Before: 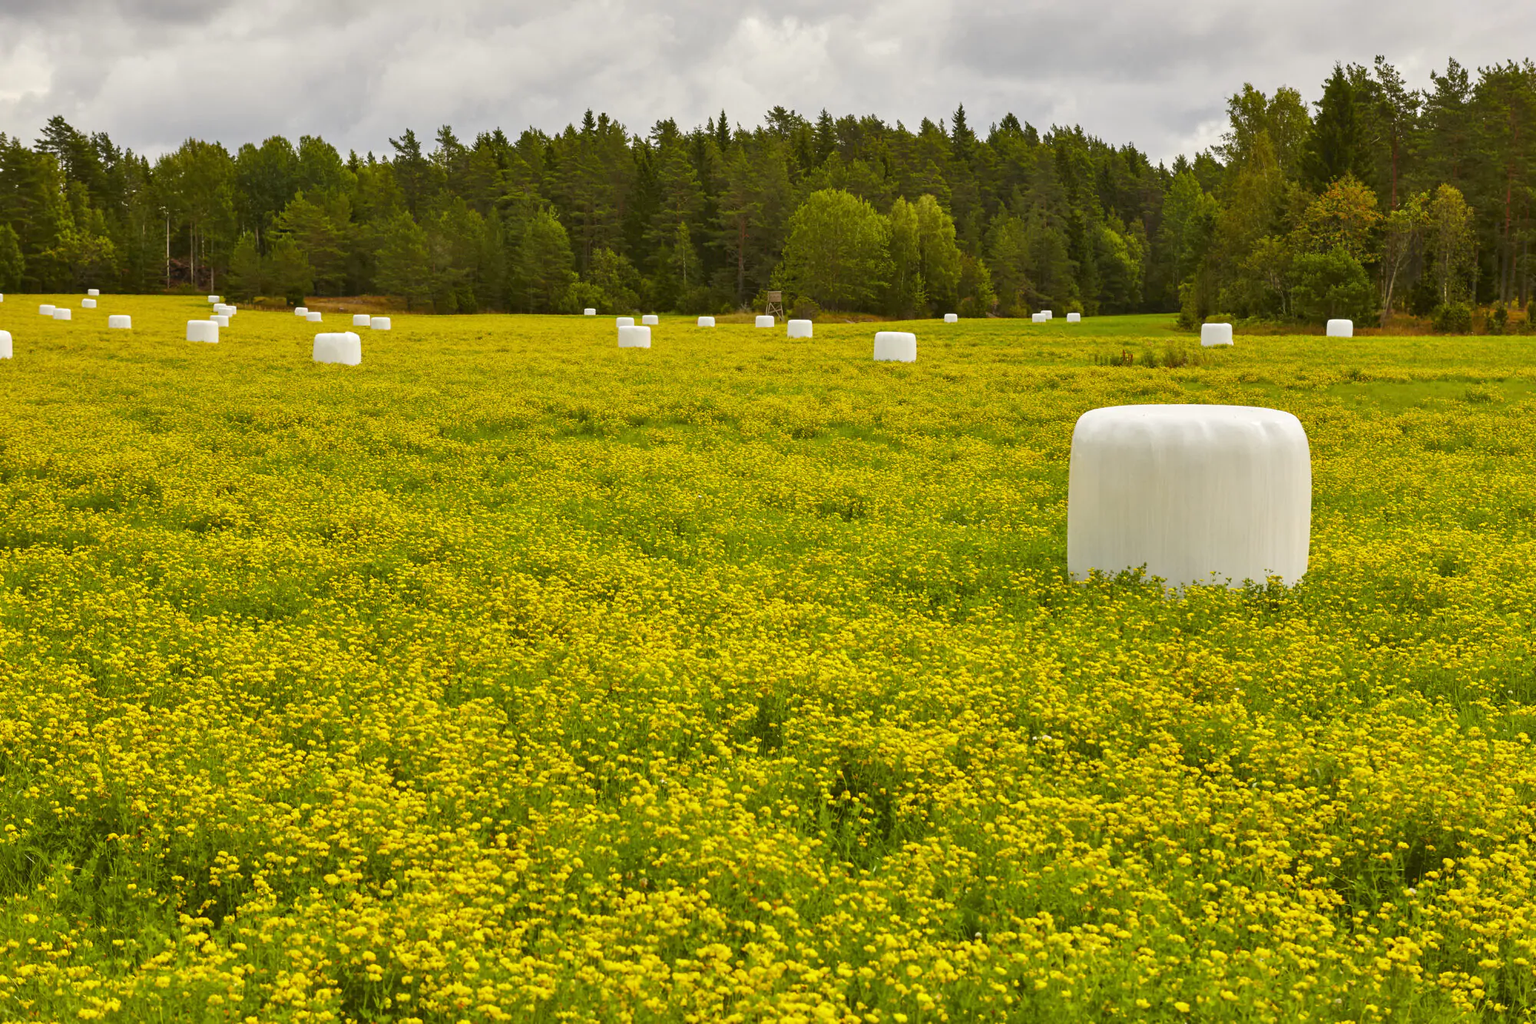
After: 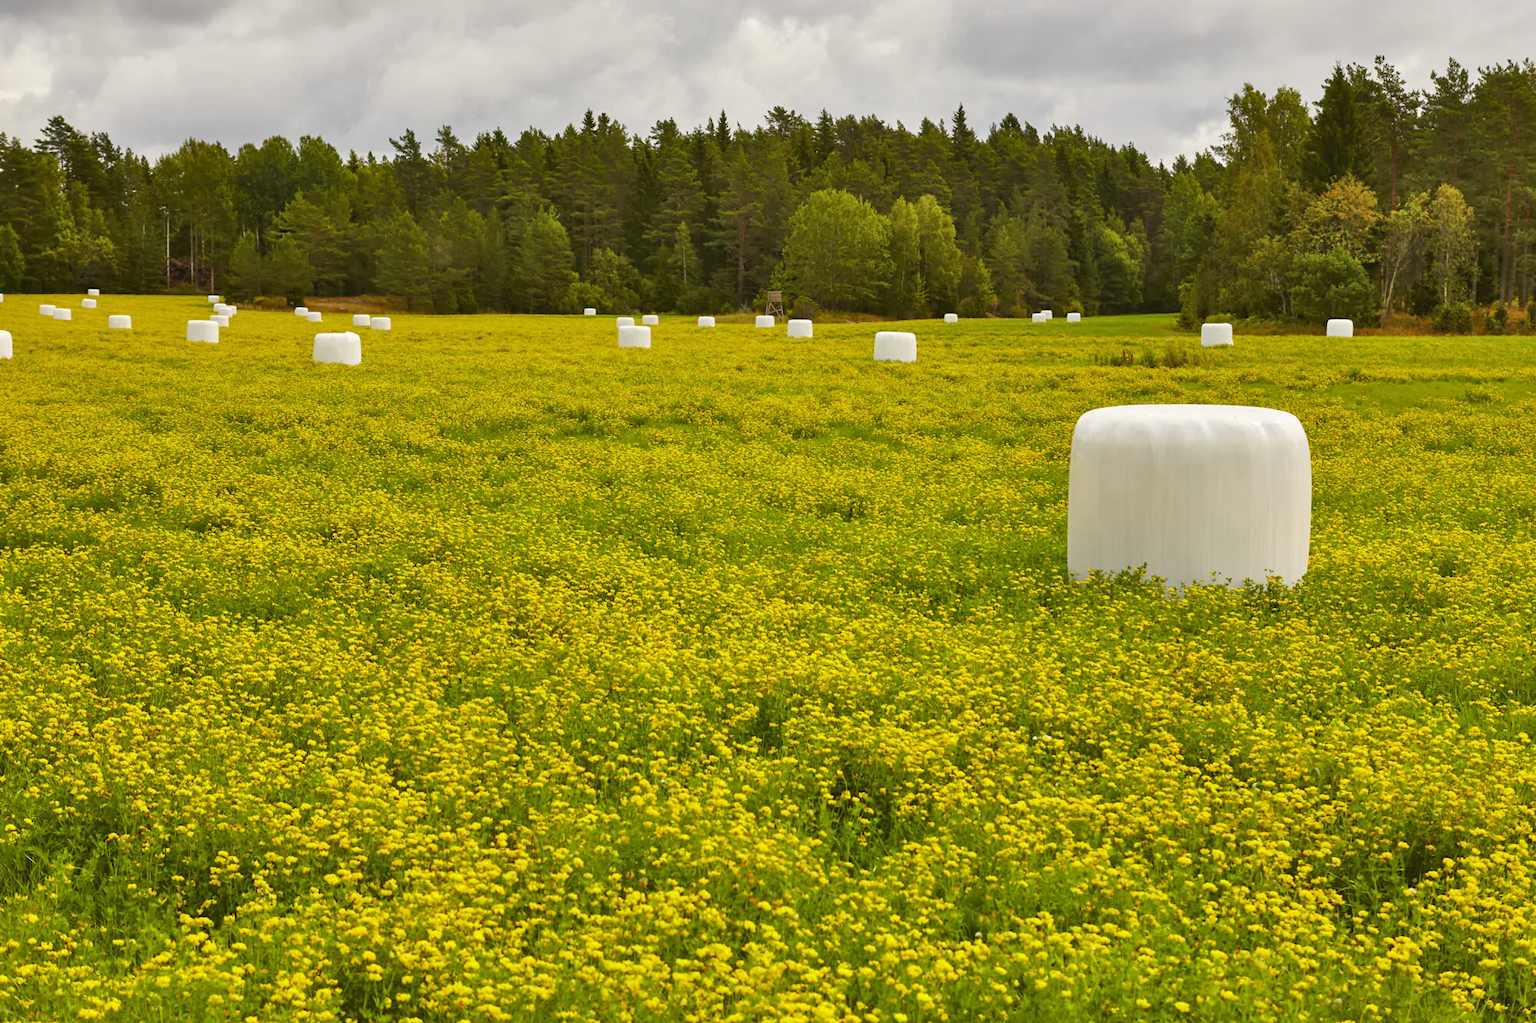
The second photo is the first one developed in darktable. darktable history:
shadows and highlights: shadows 74.33, highlights -25.13, soften with gaussian
